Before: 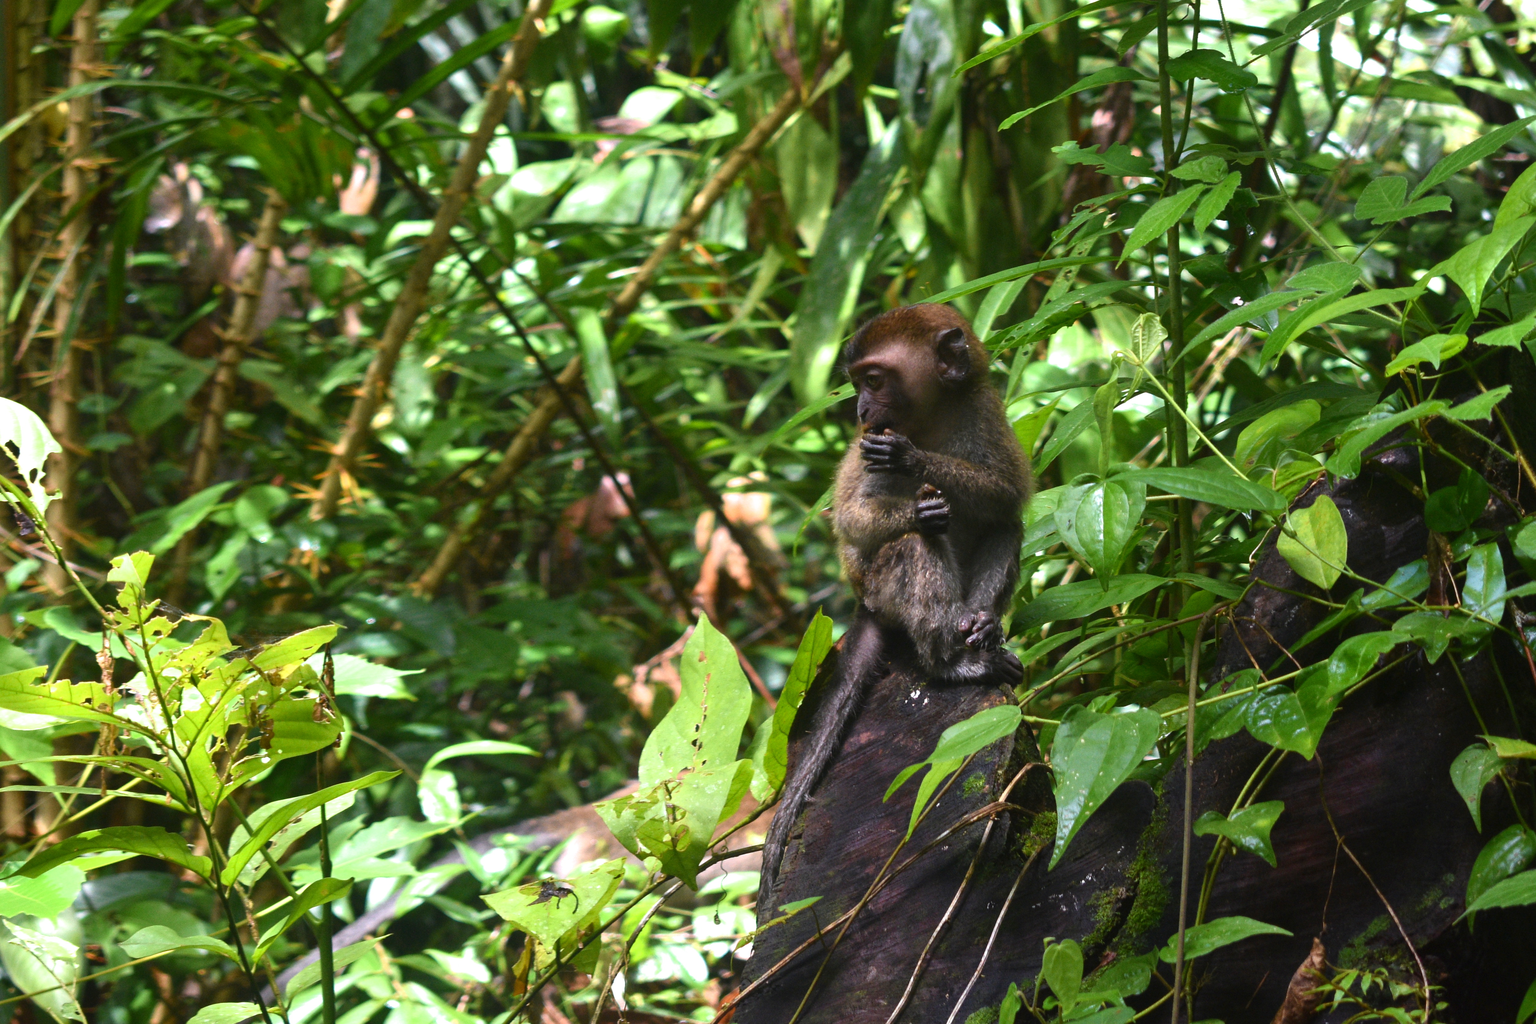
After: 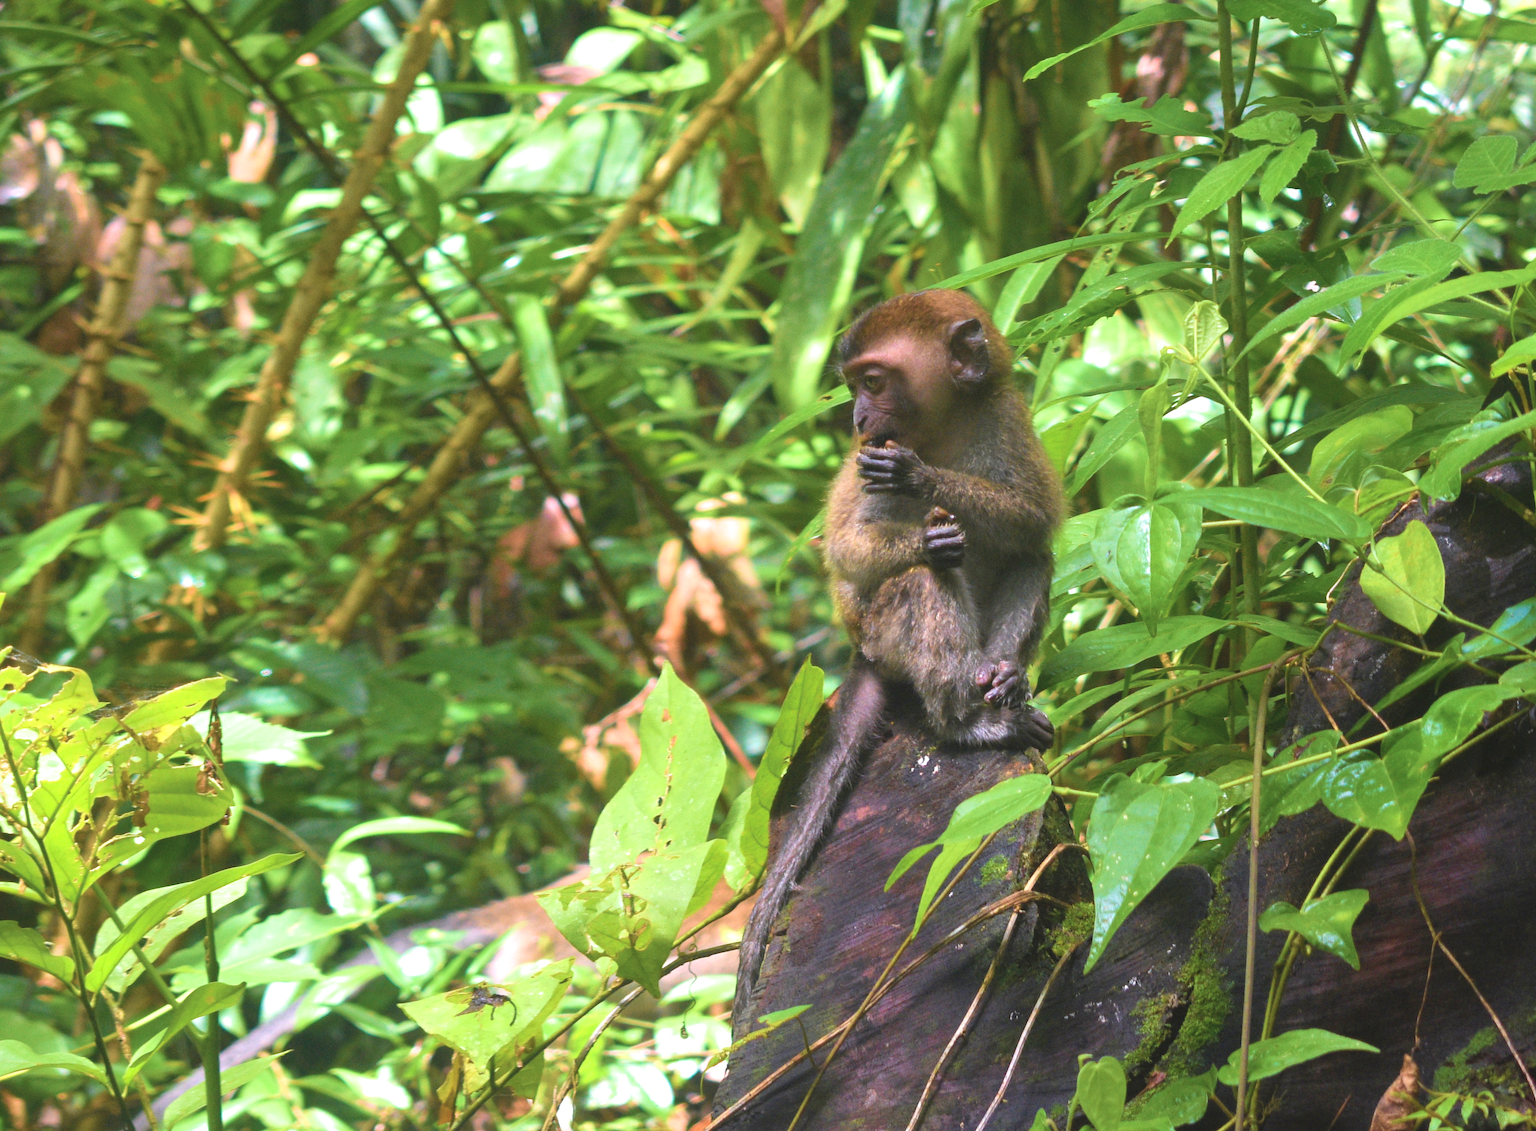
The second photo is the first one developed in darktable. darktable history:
velvia: strength 45%
contrast brightness saturation: brightness 0.28
crop: left 9.807%, top 6.259%, right 7.334%, bottom 2.177%
color balance: on, module defaults
